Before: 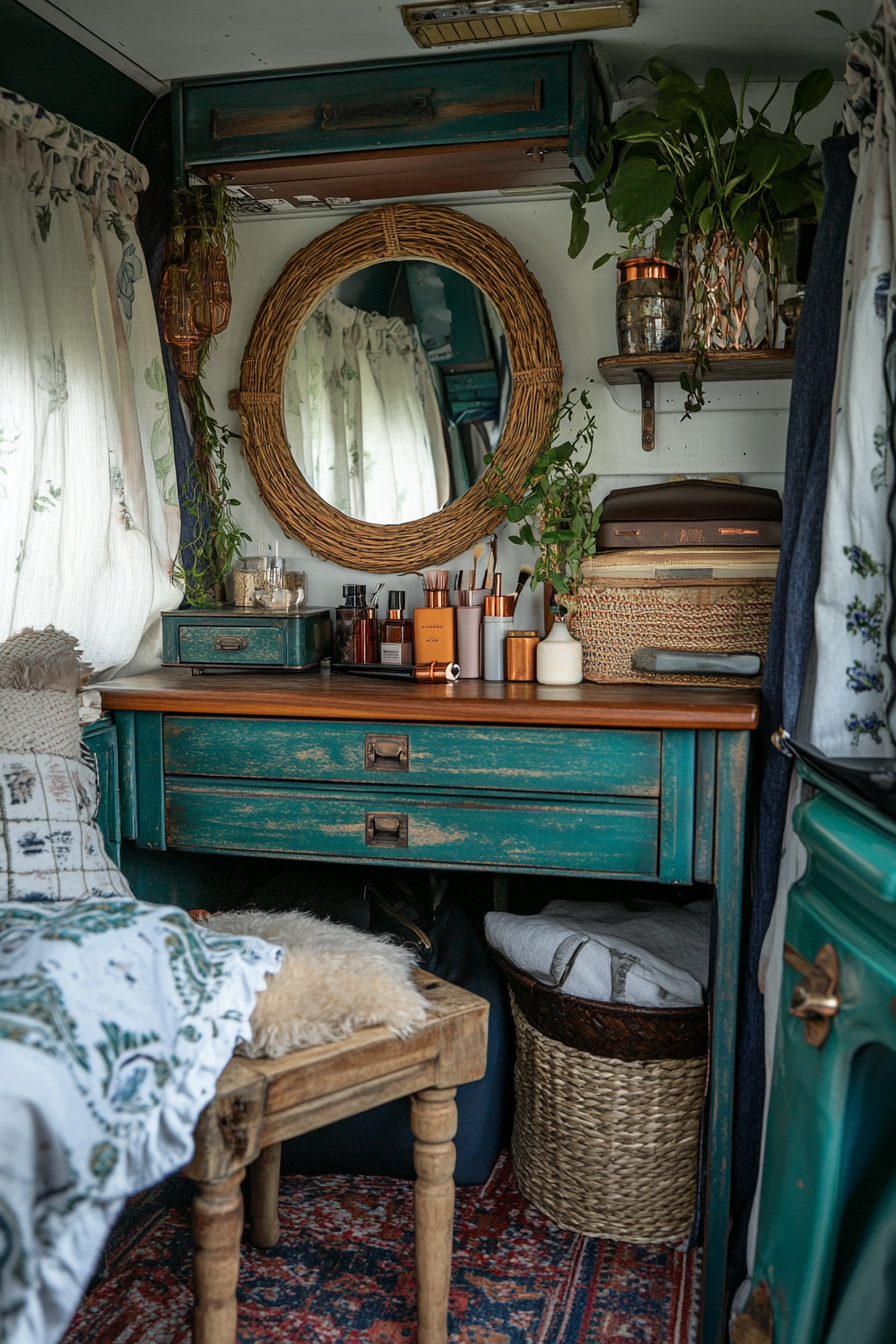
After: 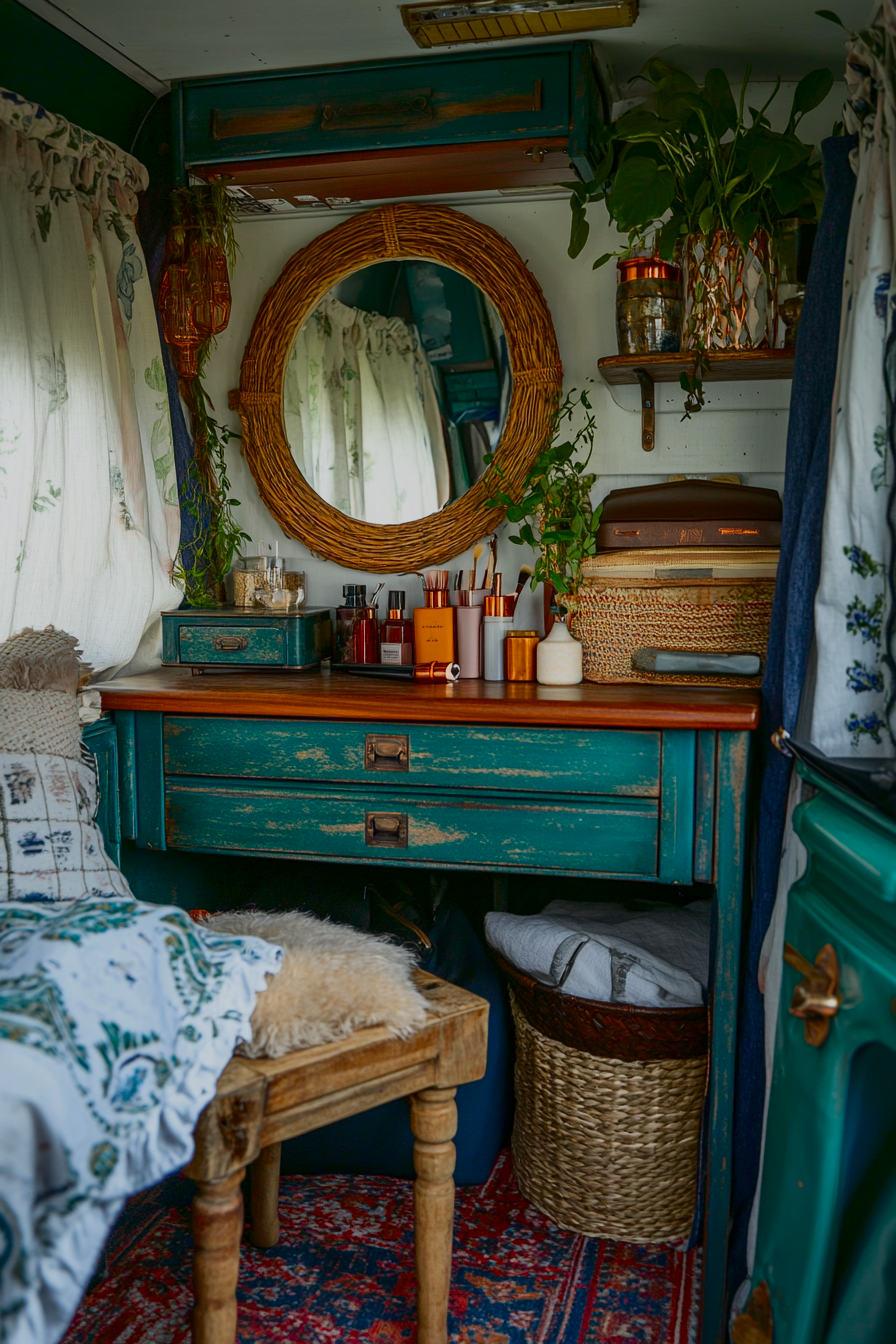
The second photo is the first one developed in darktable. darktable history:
contrast brightness saturation: contrast 0.204, brightness -0.11, saturation 0.1
color balance rgb: perceptual saturation grading › global saturation 30.119%, contrast -29.775%
